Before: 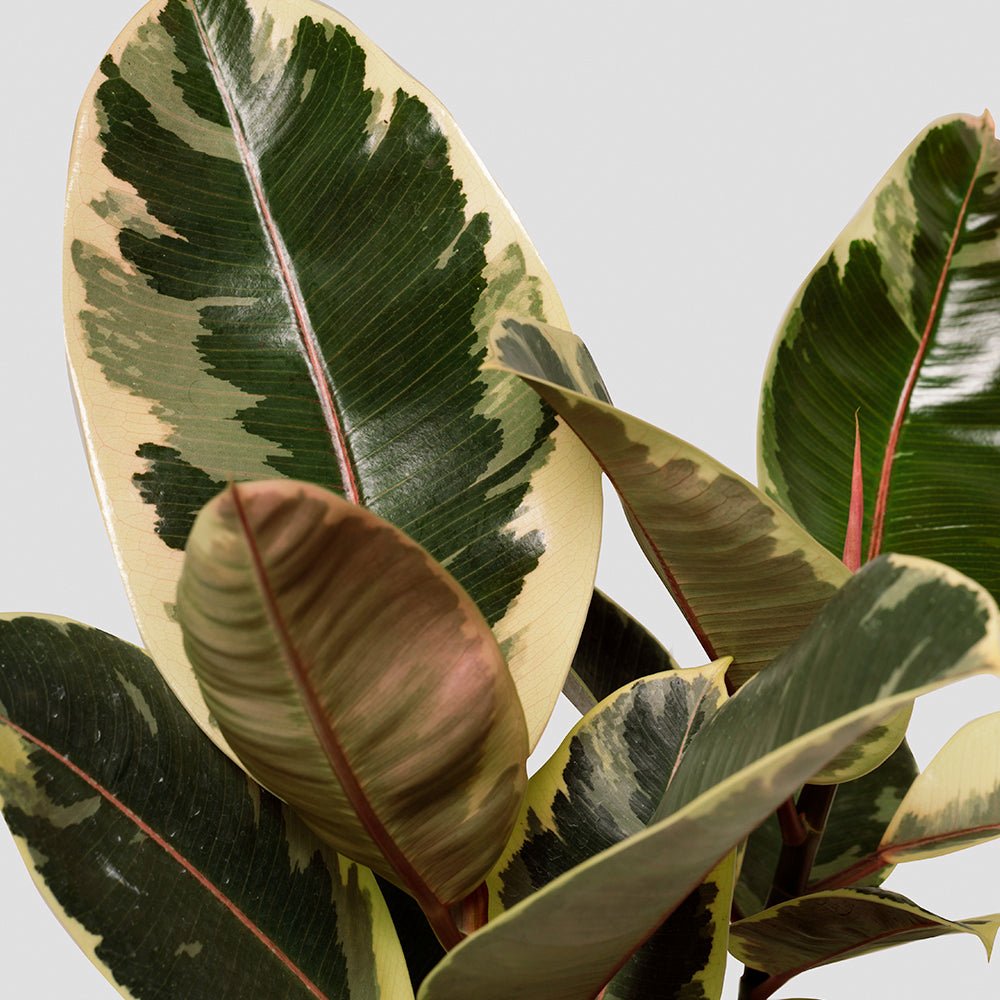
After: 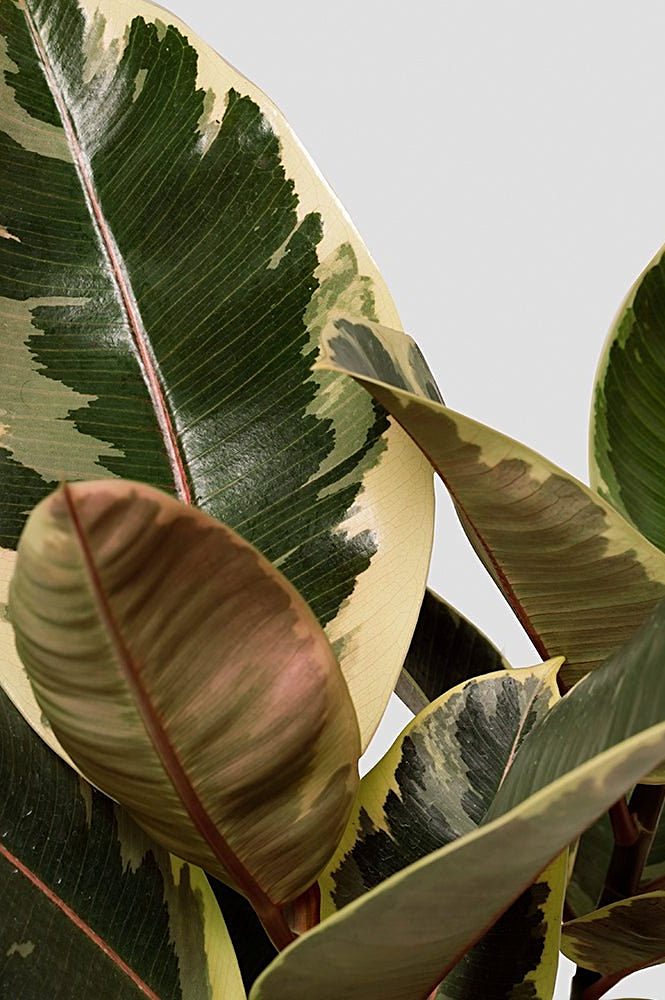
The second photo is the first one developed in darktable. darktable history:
crop: left 16.899%, right 16.556%
sharpen: on, module defaults
